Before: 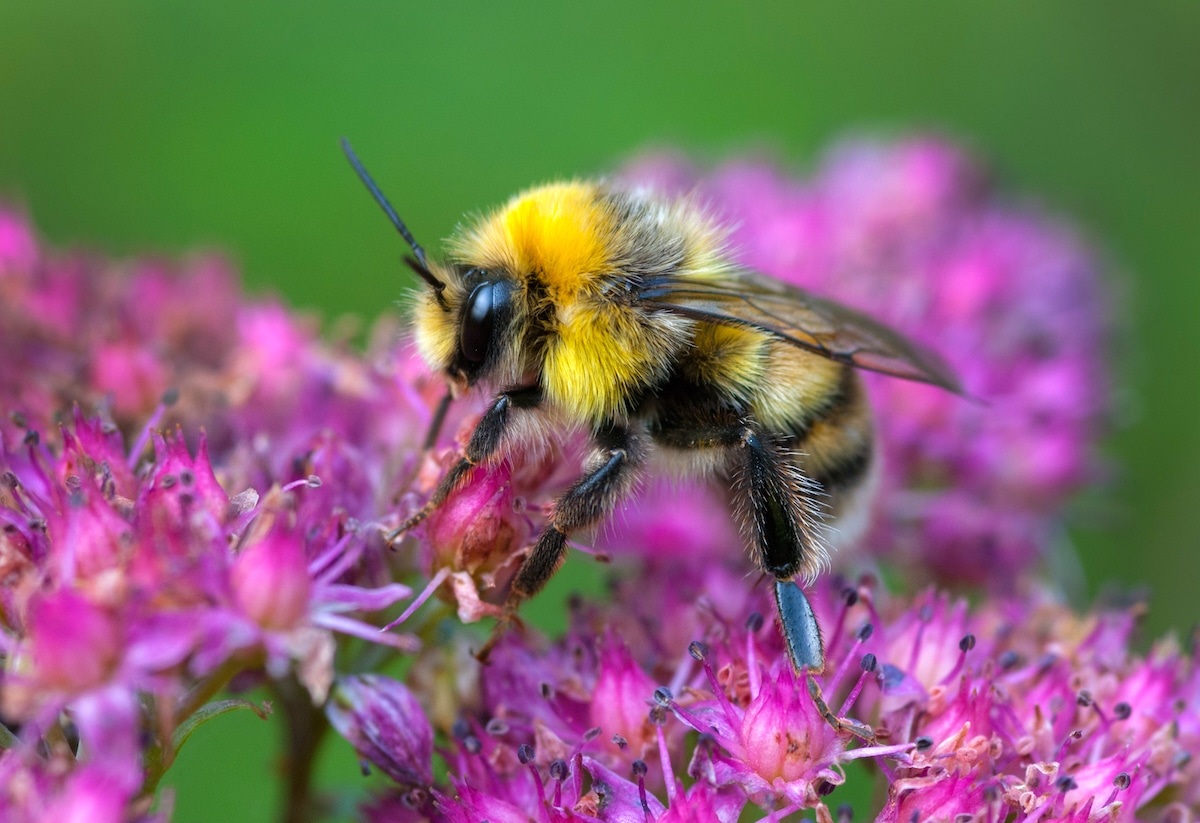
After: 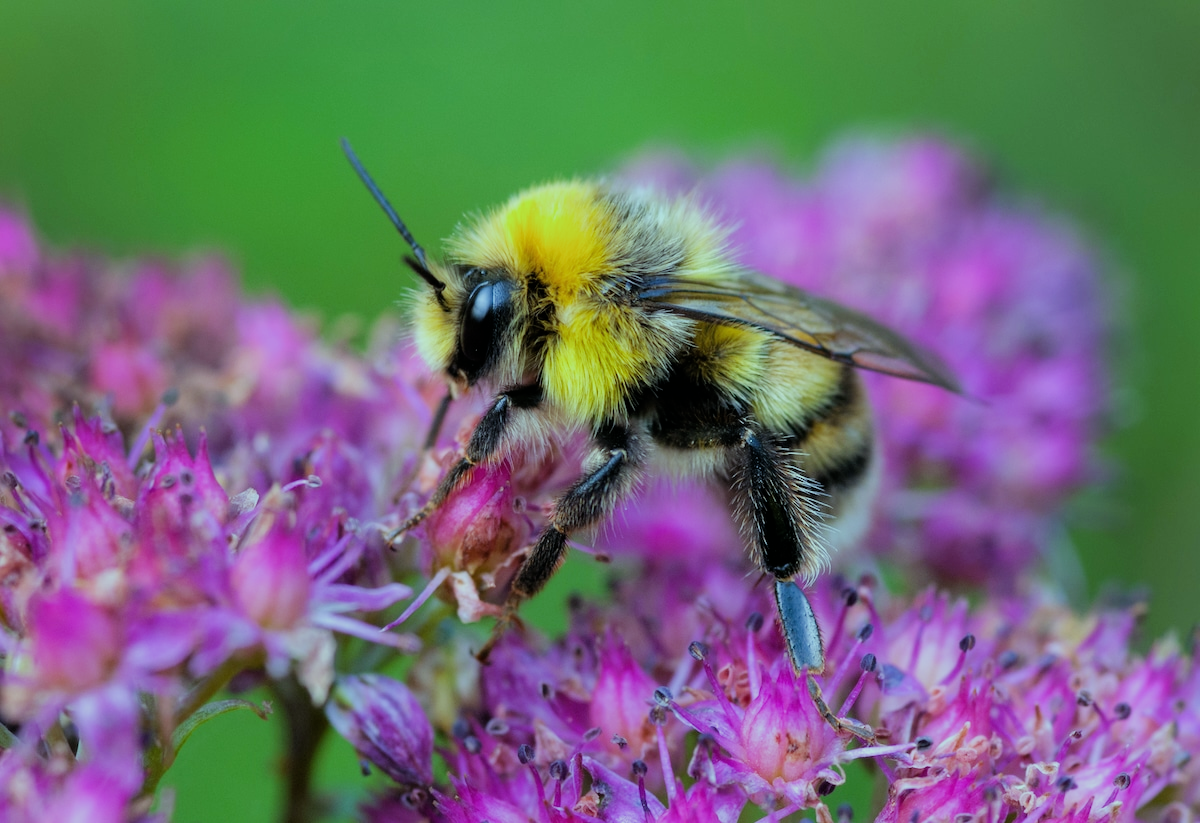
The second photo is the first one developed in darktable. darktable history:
filmic rgb: black relative exposure -7.65 EV, white relative exposure 4.56 EV, hardness 3.61
color balance: mode lift, gamma, gain (sRGB), lift [0.997, 0.979, 1.021, 1.011], gamma [1, 1.084, 0.916, 0.998], gain [1, 0.87, 1.13, 1.101], contrast 4.55%, contrast fulcrum 38.24%, output saturation 104.09%
